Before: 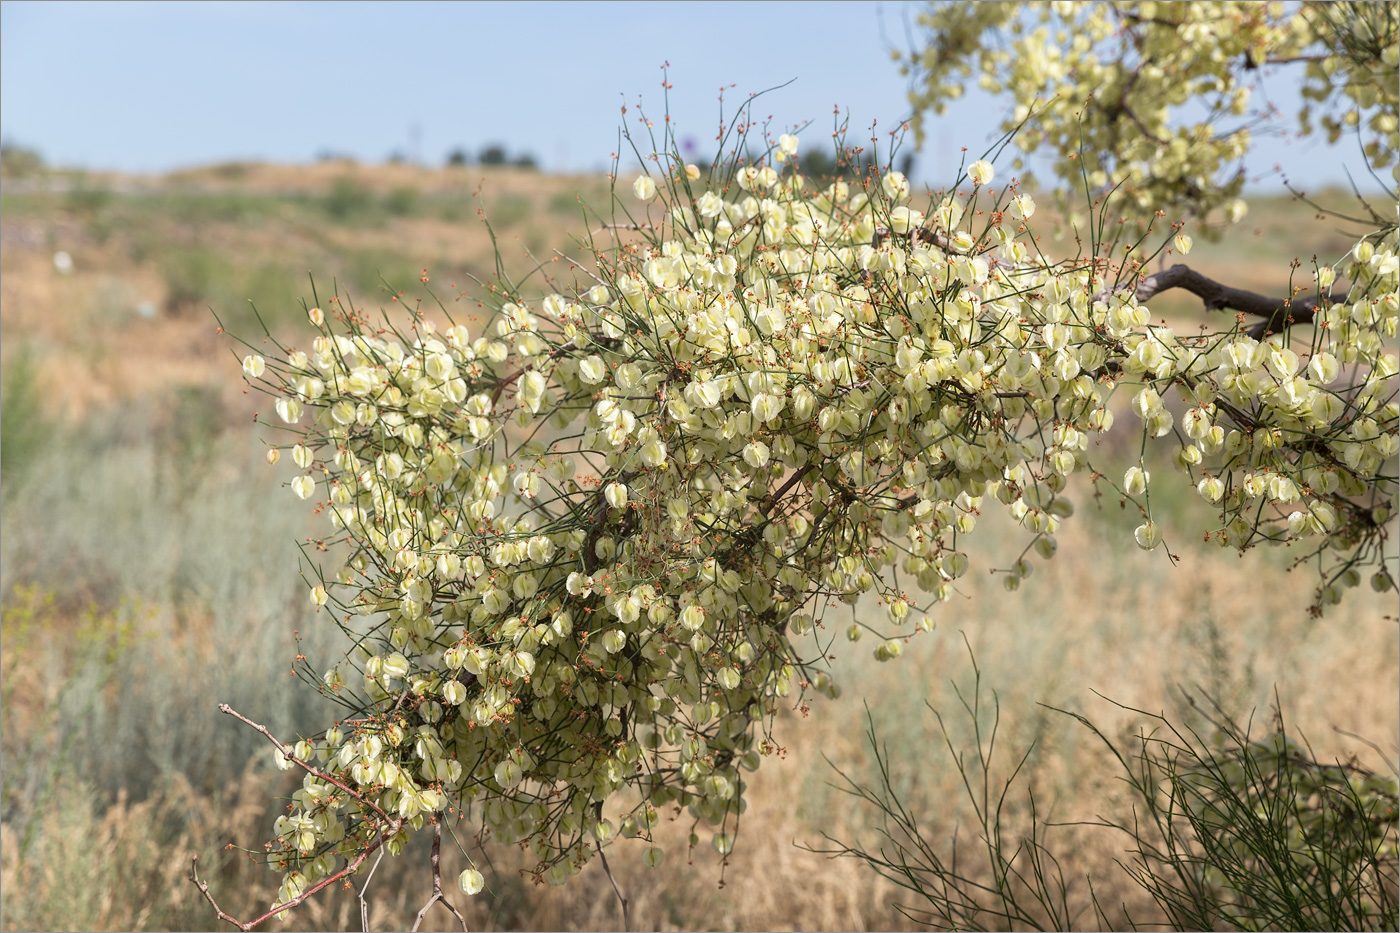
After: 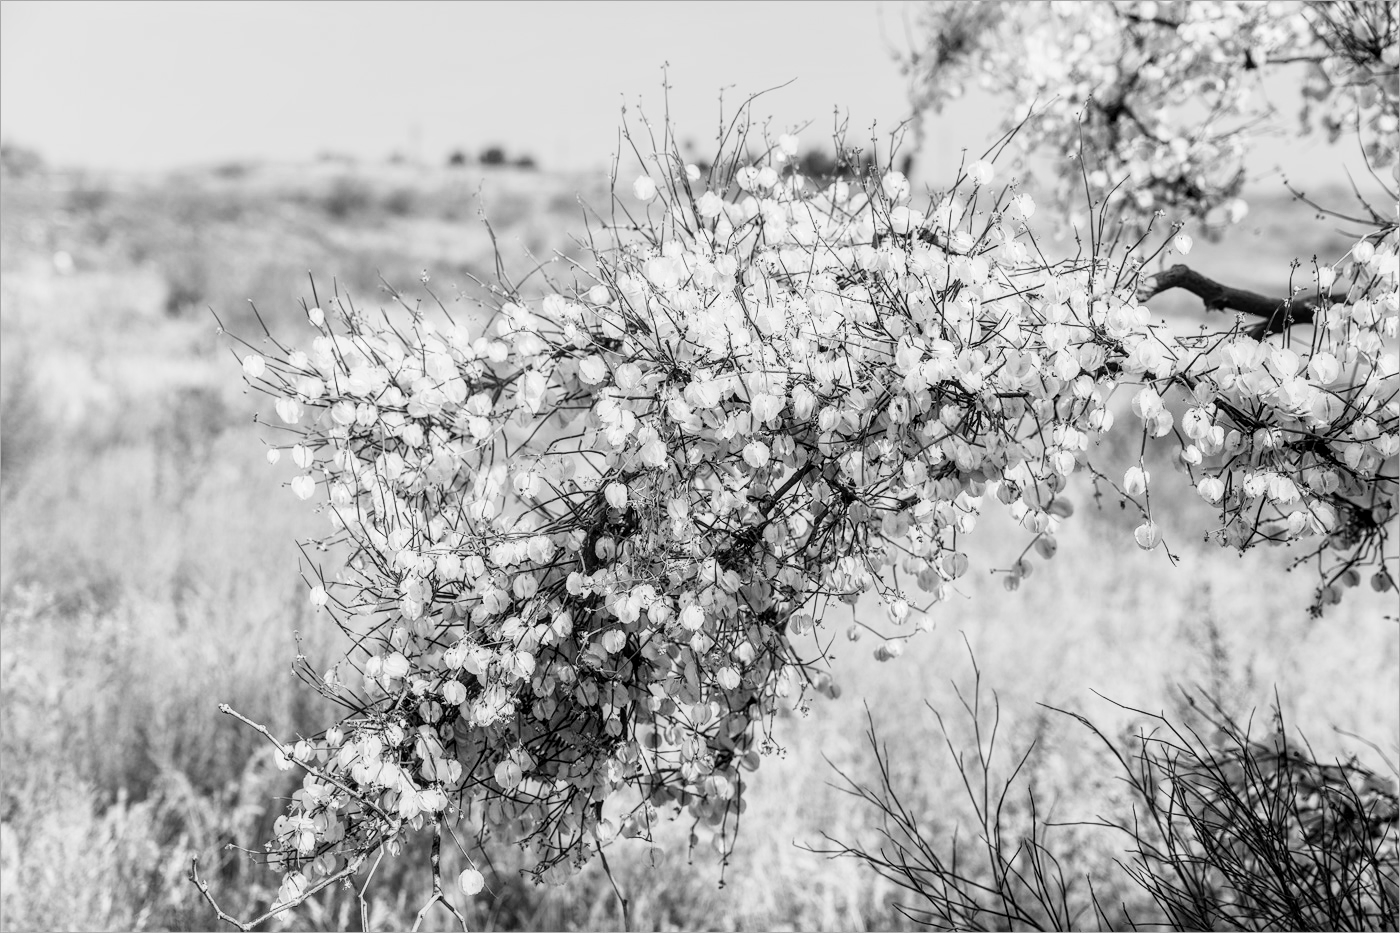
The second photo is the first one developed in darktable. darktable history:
local contrast: highlights 25%, detail 130%
contrast brightness saturation: brightness 0.15
color zones: curves: ch0 [(0, 0.6) (0.129, 0.585) (0.193, 0.596) (0.429, 0.5) (0.571, 0.5) (0.714, 0.5) (0.857, 0.5) (1, 0.6)]; ch1 [(0, 0.453) (0.112, 0.245) (0.213, 0.252) (0.429, 0.233) (0.571, 0.231) (0.683, 0.242) (0.857, 0.296) (1, 0.453)]
sigmoid: contrast 1.8, skew -0.2, preserve hue 0%, red attenuation 0.1, red rotation 0.035, green attenuation 0.1, green rotation -0.017, blue attenuation 0.15, blue rotation -0.052, base primaries Rec2020
monochrome: on, module defaults
